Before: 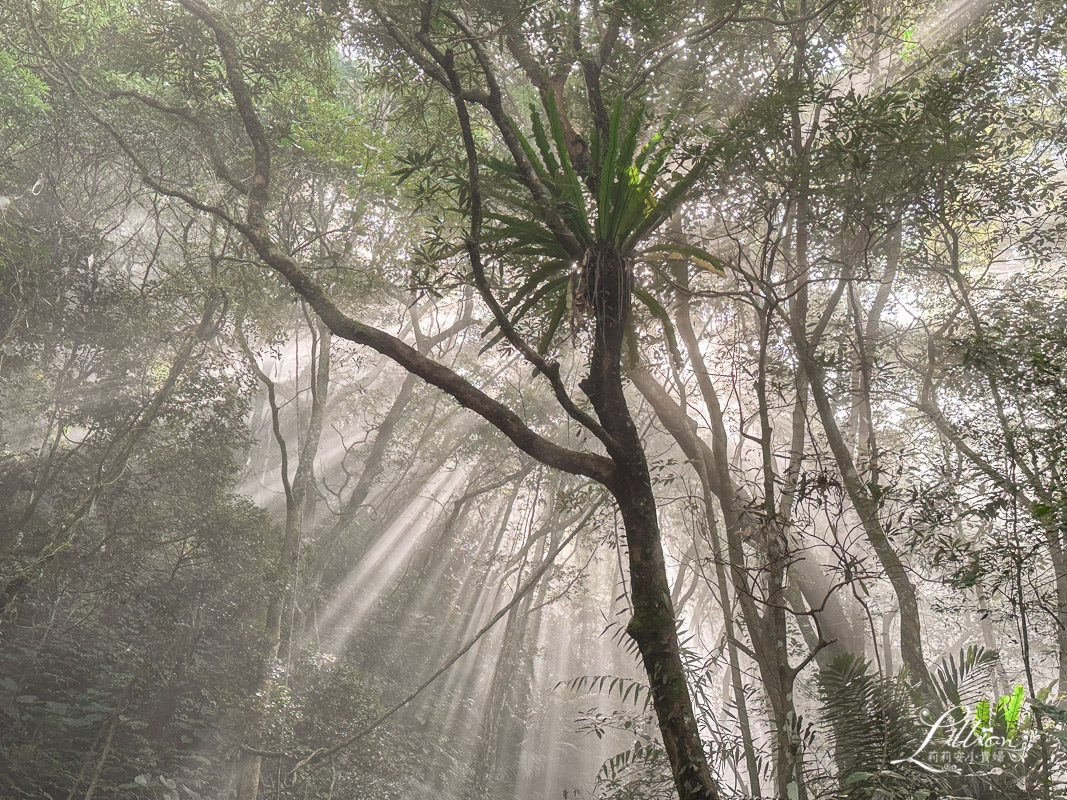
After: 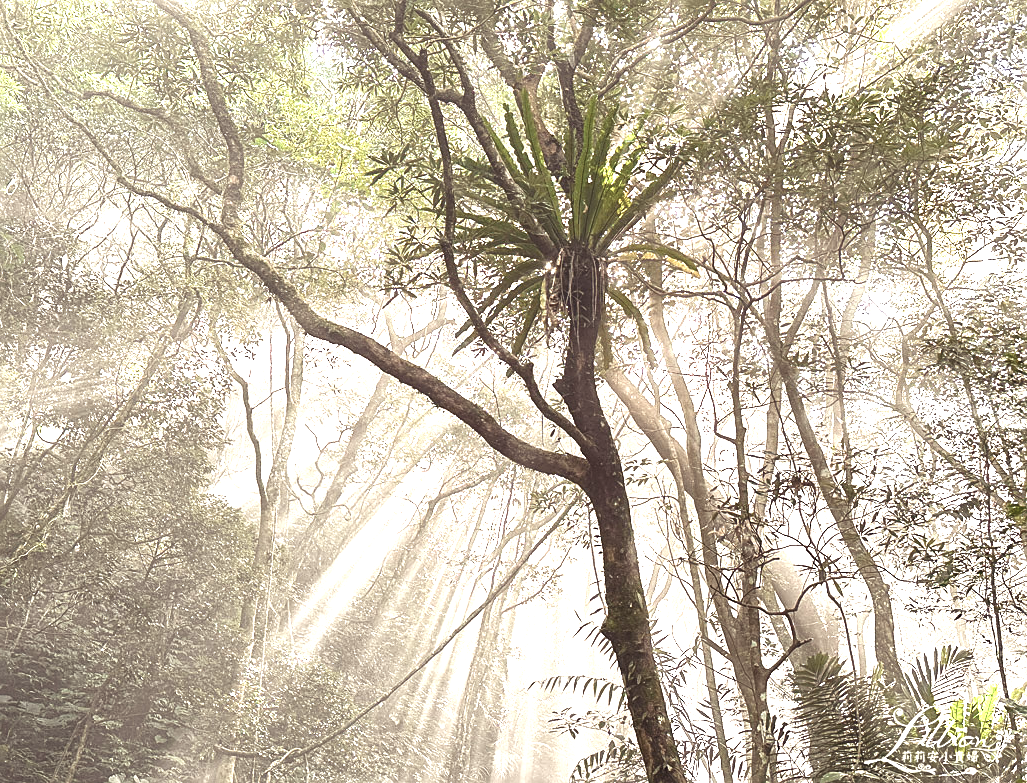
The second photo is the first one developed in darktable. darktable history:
sharpen: on, module defaults
color balance rgb: shadows lift › luminance -21.271%, shadows lift › chroma 8.791%, shadows lift › hue 285.01°, power › chroma 2.5%, power › hue 67.64°, highlights gain › chroma 0.18%, highlights gain › hue 329.81°, linear chroma grading › global chroma 8.707%, perceptual saturation grading › global saturation 31.304%, perceptual brilliance grading › global brilliance 17.853%, global vibrance 20%
tone curve: curves: ch0 [(0, 0) (0.536, 0.402) (1, 1)], color space Lab, independent channels, preserve colors none
crop and rotate: left 2.528%, right 1.159%, bottom 2.055%
contrast brightness saturation: brightness 0.189, saturation -0.484
local contrast: highlights 105%, shadows 99%, detail 119%, midtone range 0.2
exposure: black level correction 0, exposure 0.889 EV, compensate exposure bias true, compensate highlight preservation false
